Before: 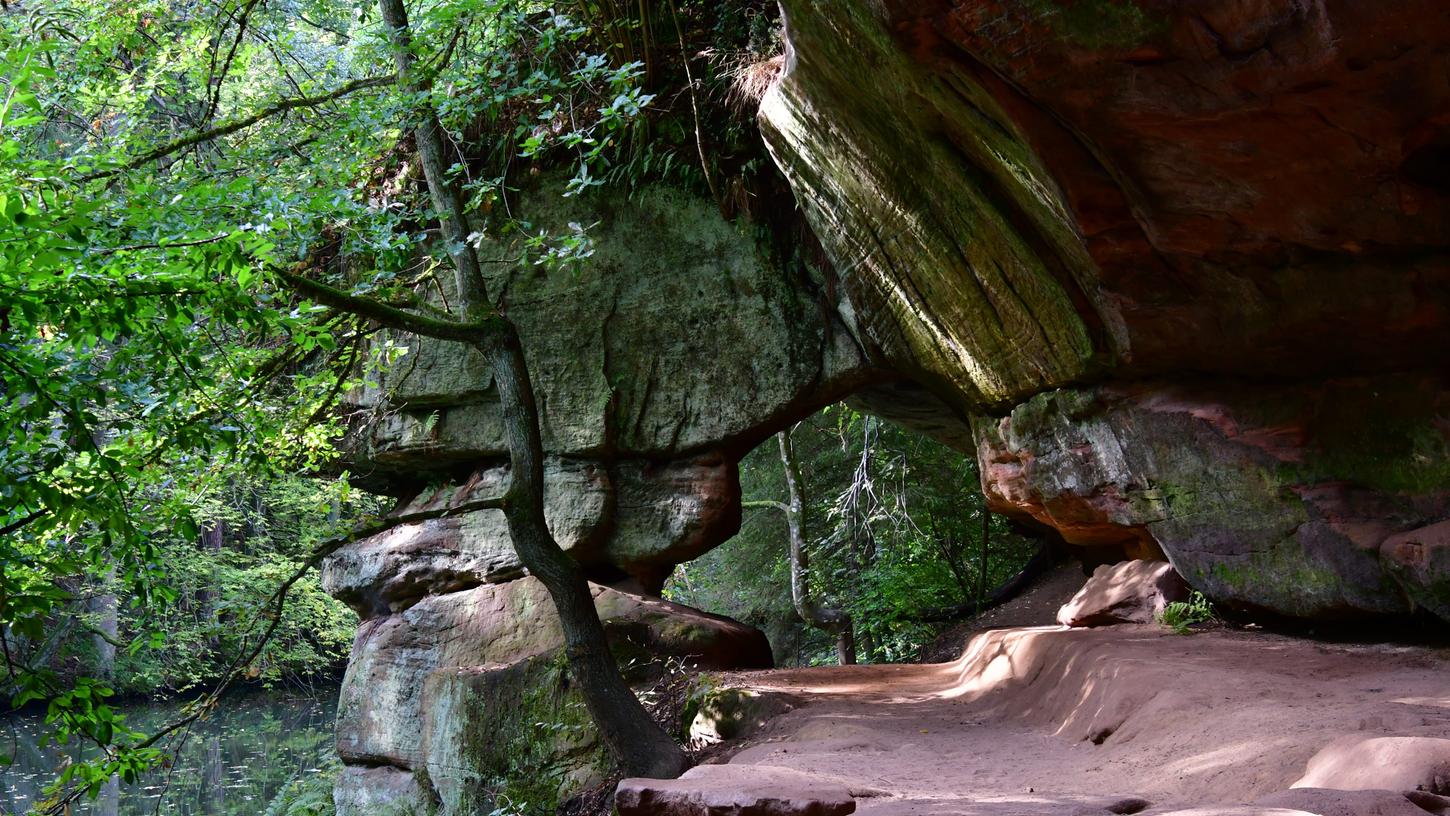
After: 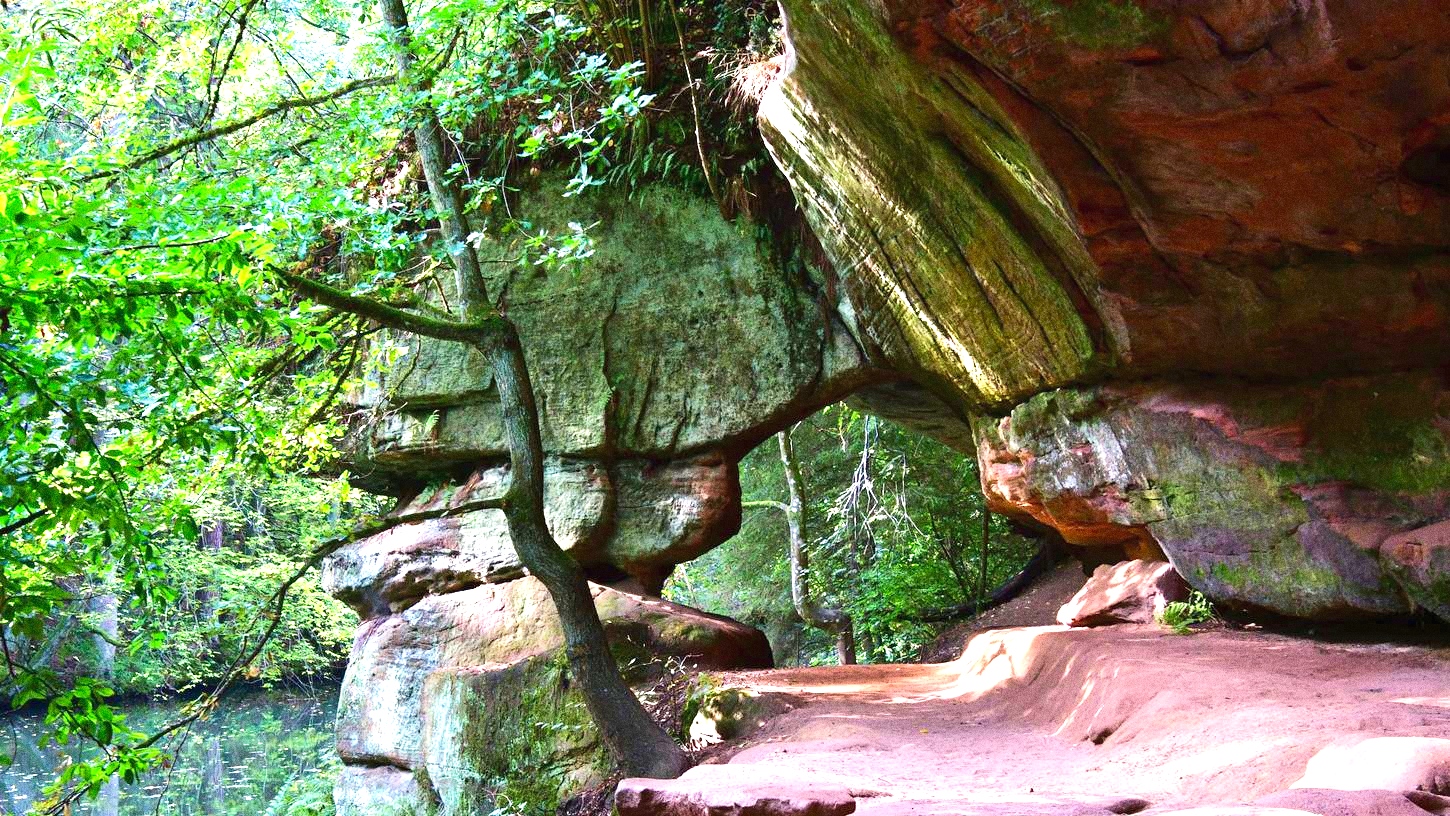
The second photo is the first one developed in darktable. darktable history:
contrast brightness saturation: contrast 0.07, brightness 0.08, saturation 0.18
grain: coarseness 0.09 ISO, strength 40%
exposure: black level correction 0, exposure 1.5 EV, compensate exposure bias true, compensate highlight preservation false
velvia: on, module defaults
